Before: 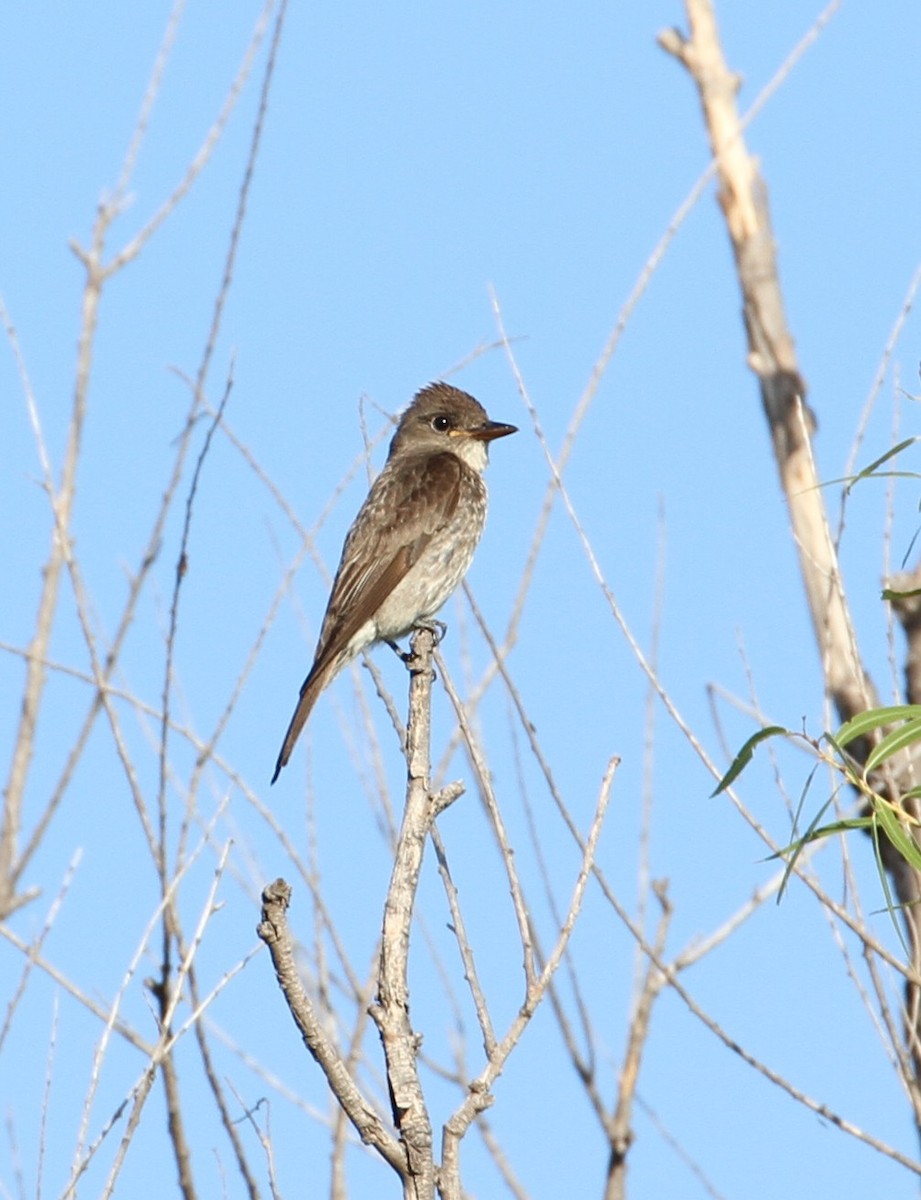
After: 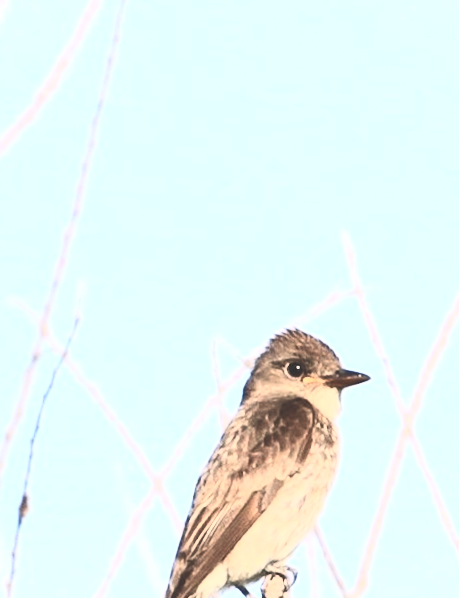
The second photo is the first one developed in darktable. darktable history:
exposure: black level correction -0.041, exposure 0.064 EV, compensate highlight preservation false
vignetting: fall-off start 100%, brightness 0.05, saturation 0
crop: left 19.556%, right 30.401%, bottom 46.458%
white balance: red 1.127, blue 0.943
rotate and perspective: rotation 0.679°, lens shift (horizontal) 0.136, crop left 0.009, crop right 0.991, crop top 0.078, crop bottom 0.95
contrast brightness saturation: contrast 0.62, brightness 0.34, saturation 0.14
color zones: curves: ch0 [(0.068, 0.464) (0.25, 0.5) (0.48, 0.508) (0.75, 0.536) (0.886, 0.476) (0.967, 0.456)]; ch1 [(0.066, 0.456) (0.25, 0.5) (0.616, 0.508) (0.746, 0.56) (0.934, 0.444)]
tone equalizer: on, module defaults
